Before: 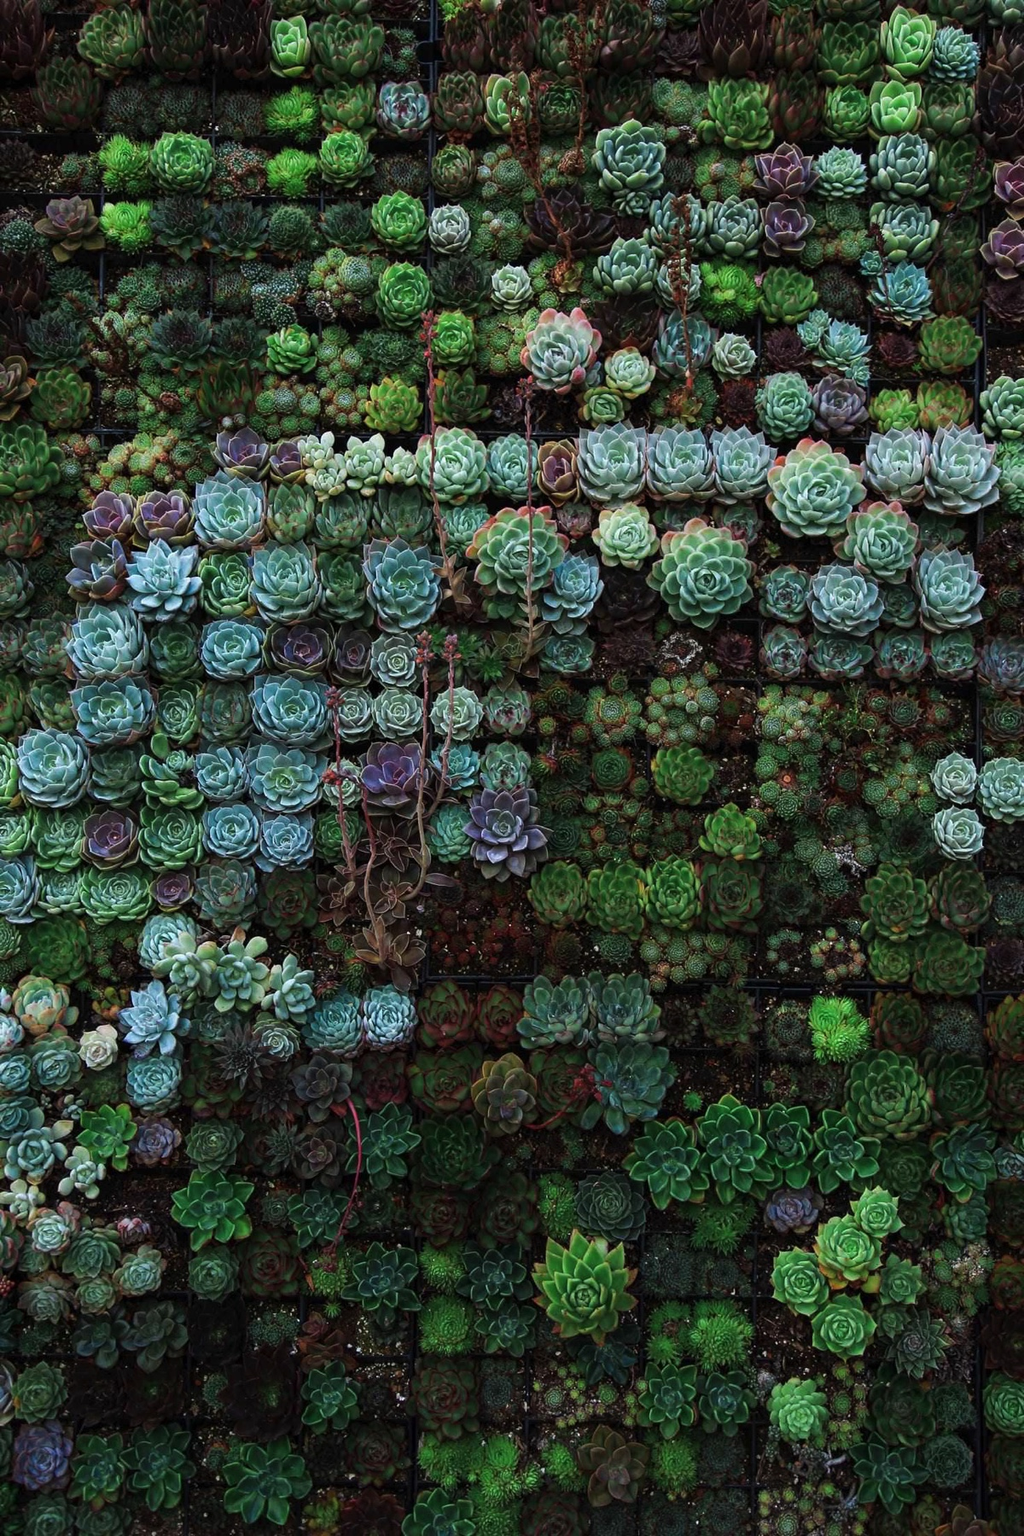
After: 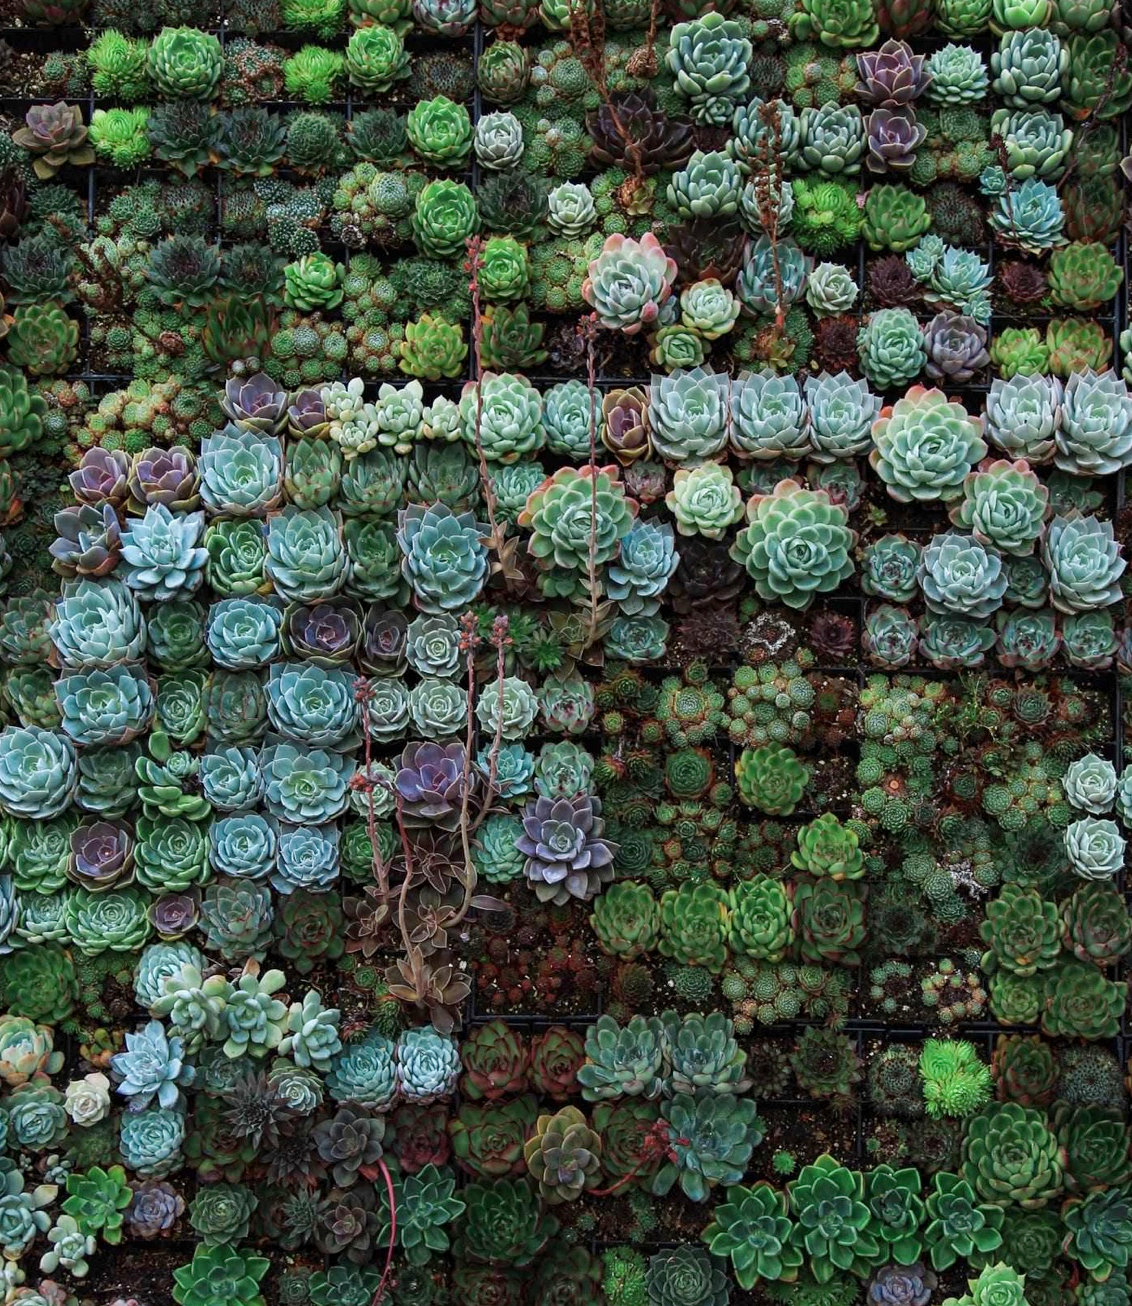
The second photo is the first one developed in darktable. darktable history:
crop: left 2.394%, top 7.137%, right 3.237%, bottom 20.253%
shadows and highlights: shadows 29.61, highlights -30.35, low approximation 0.01, soften with gaussian
base curve: curves: ch0 [(0, 0) (0.989, 0.992)], preserve colors none
